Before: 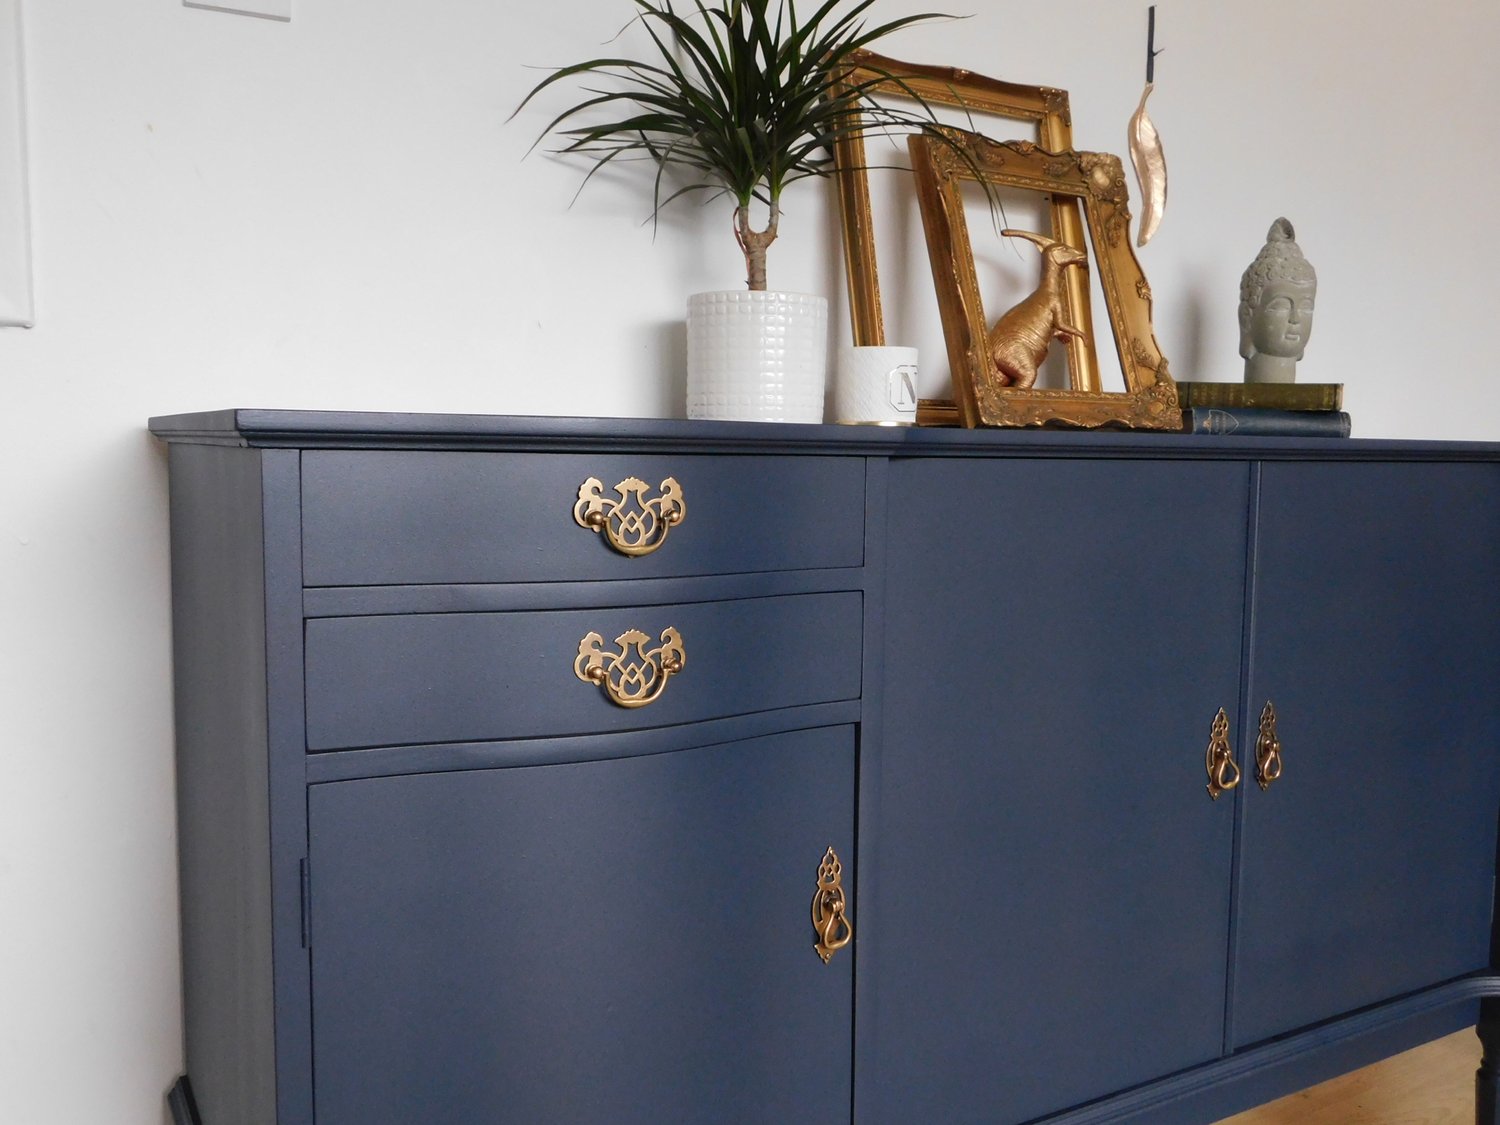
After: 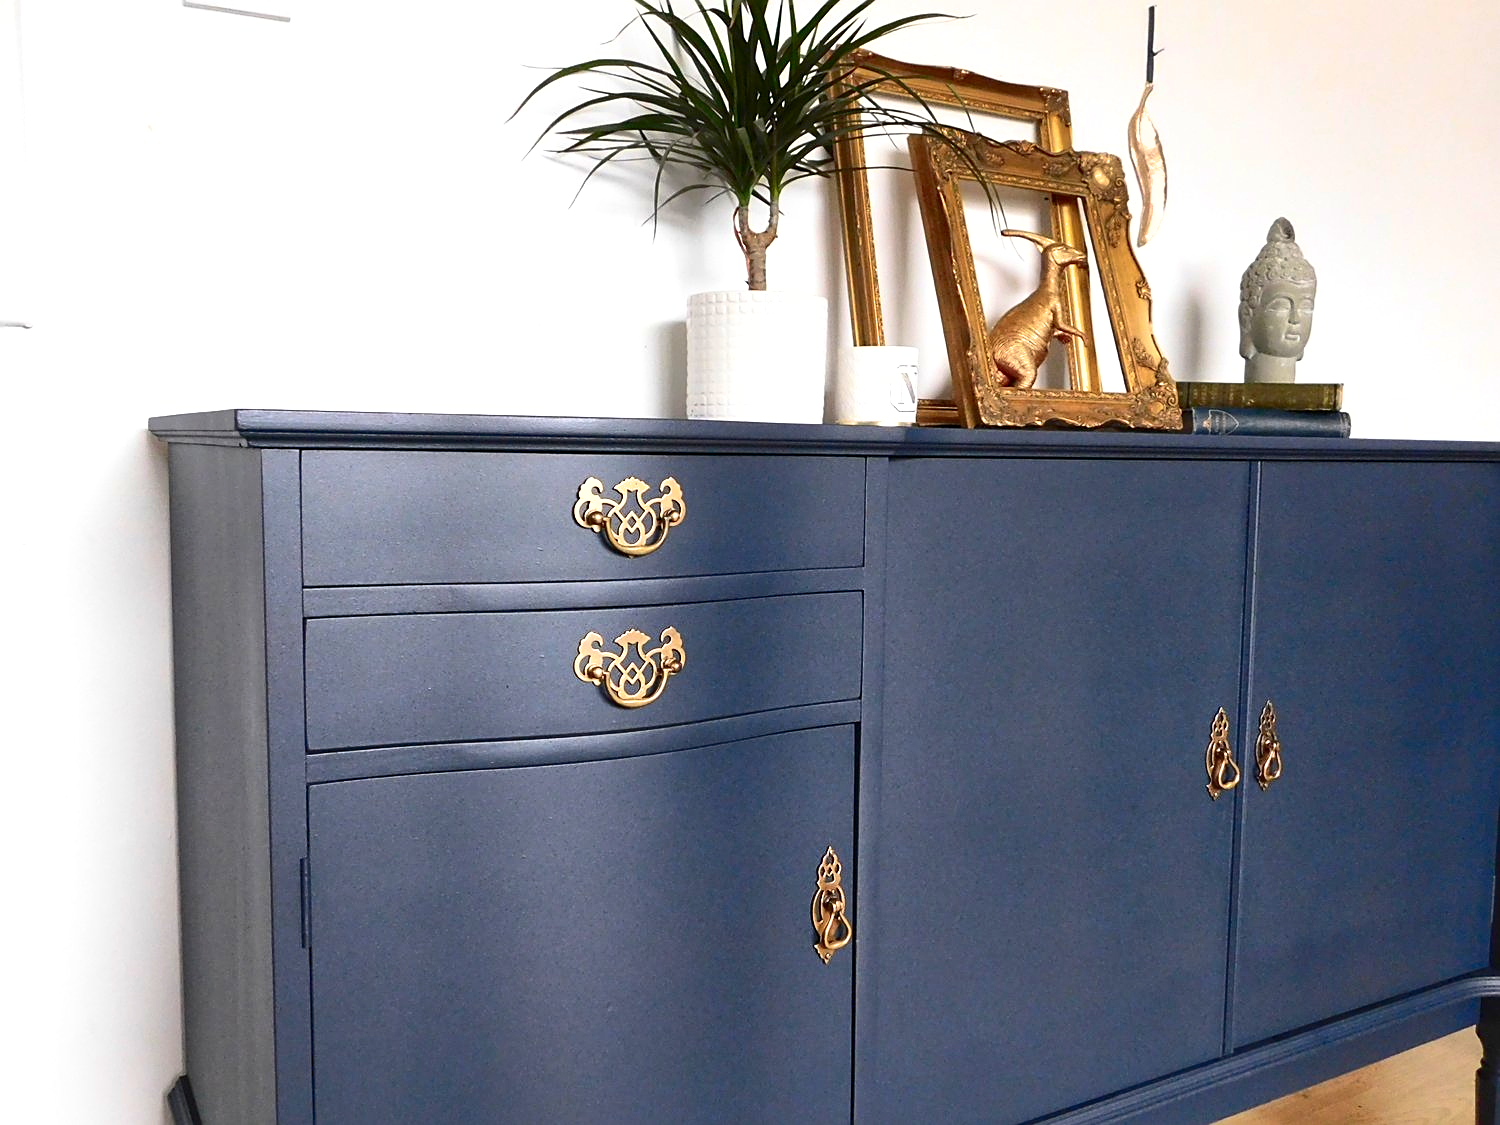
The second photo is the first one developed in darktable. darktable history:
sharpen: on, module defaults
contrast brightness saturation: contrast 0.286
exposure: exposure 0.748 EV, compensate exposure bias true, compensate highlight preservation false
shadows and highlights: on, module defaults
